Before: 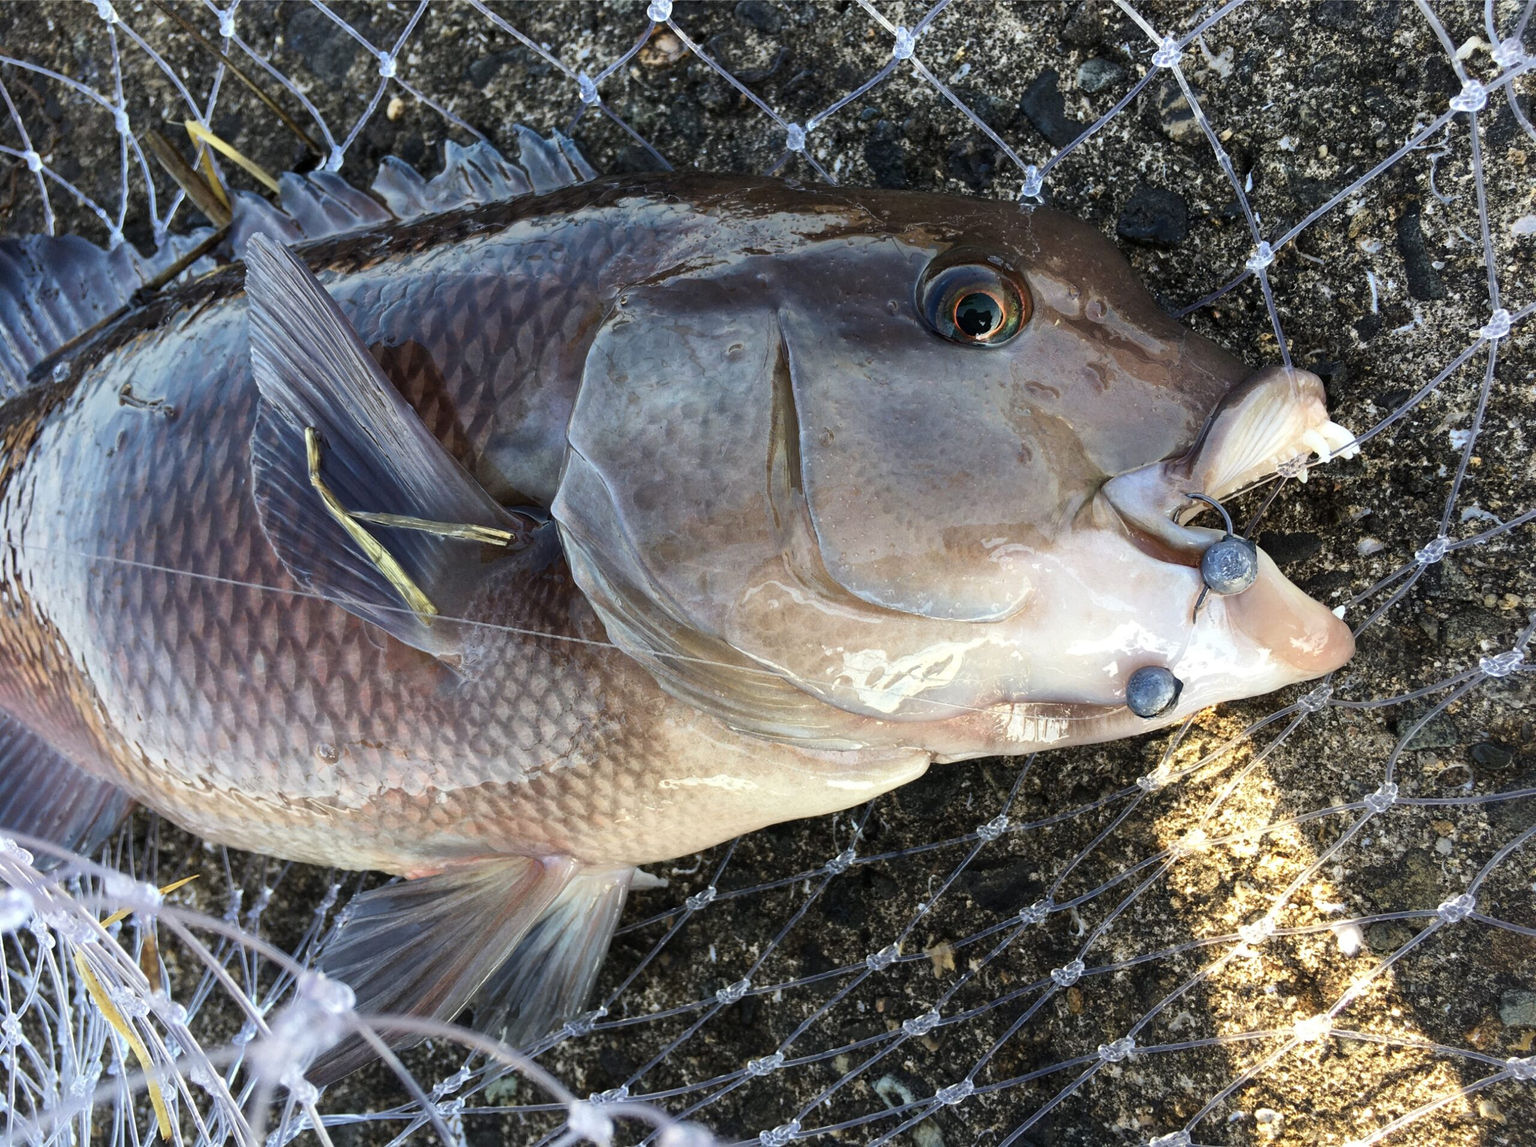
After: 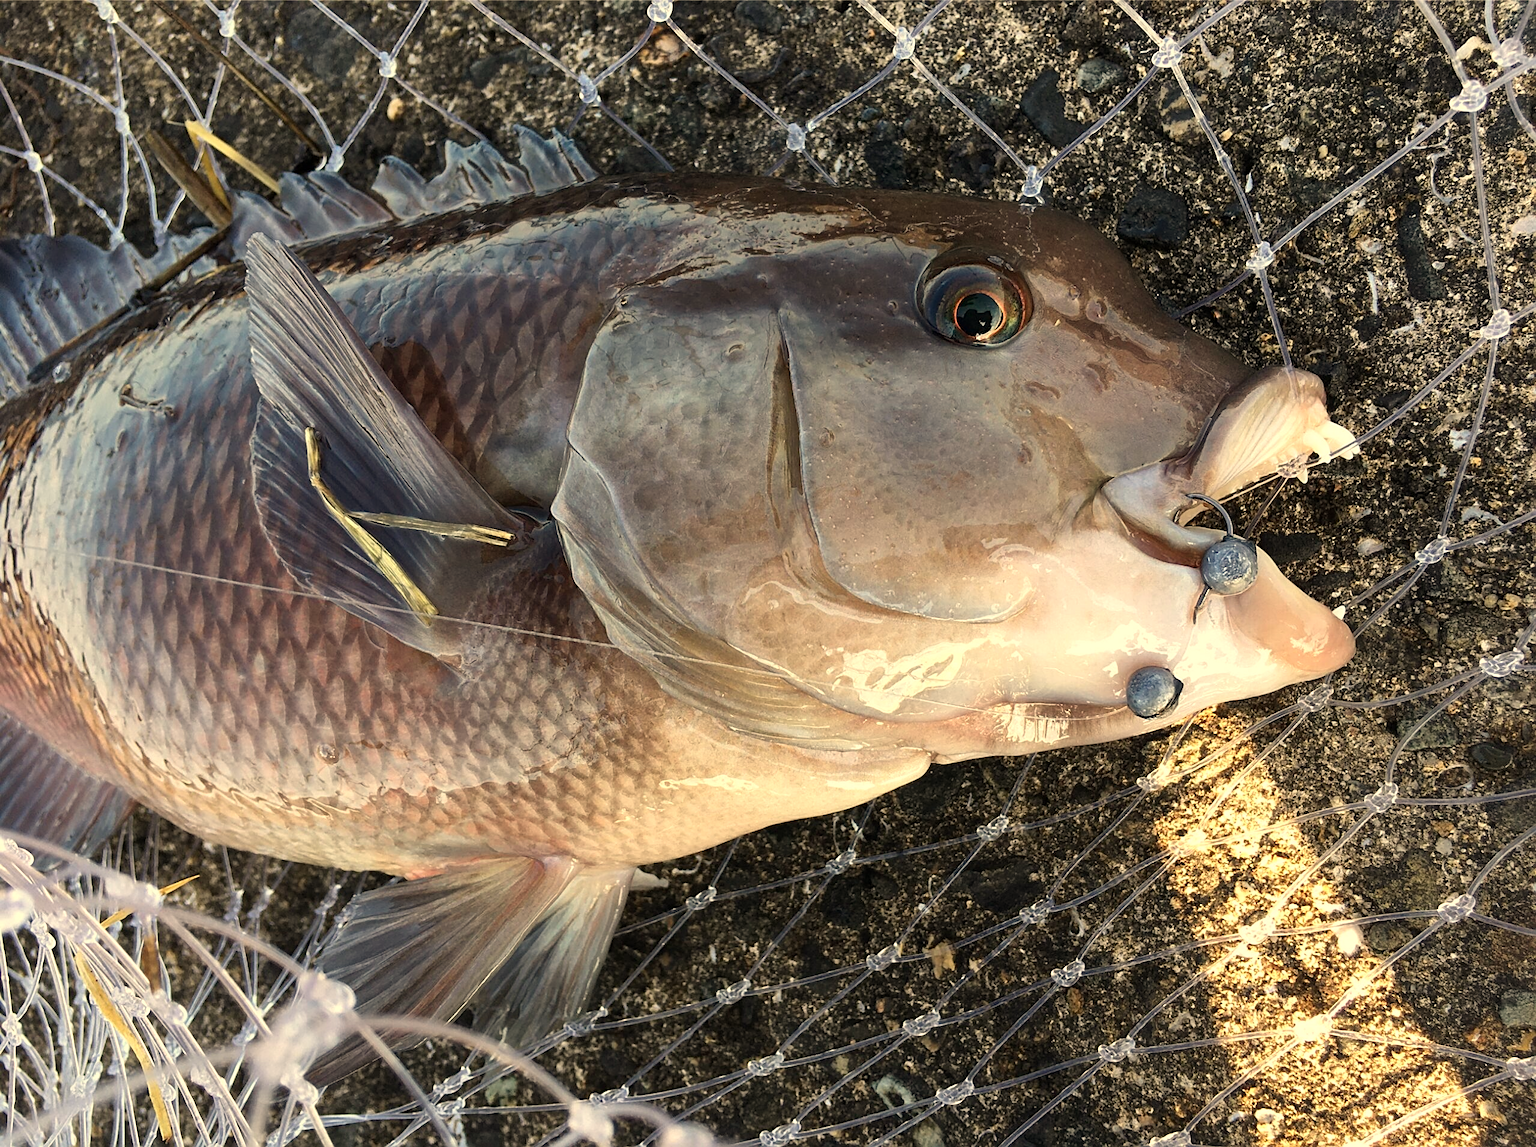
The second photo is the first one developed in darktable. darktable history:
white balance: red 1.123, blue 0.83
sharpen: on, module defaults
